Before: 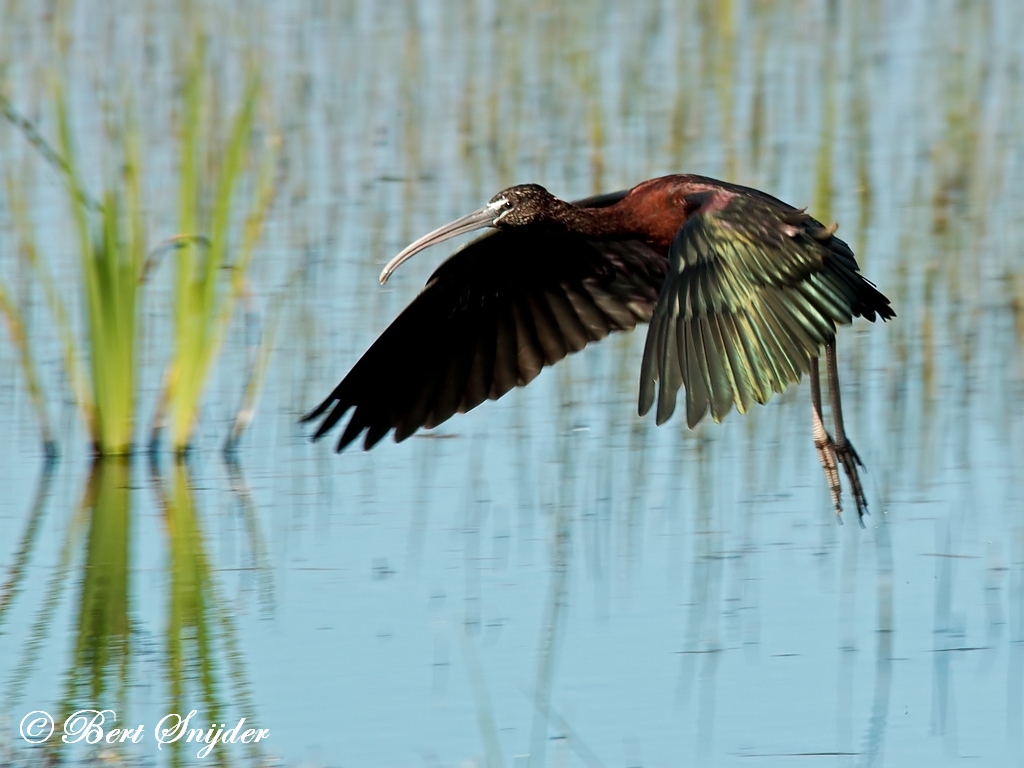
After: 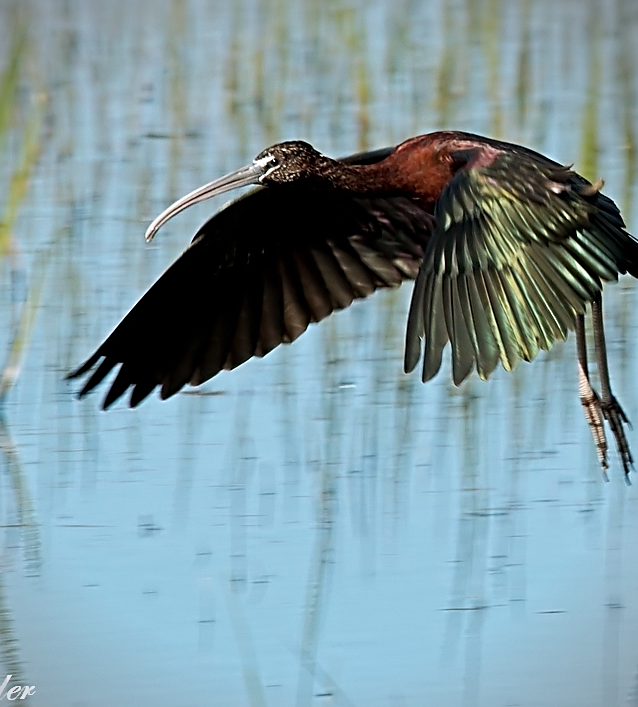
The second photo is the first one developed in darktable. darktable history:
white balance: red 0.976, blue 1.04
sharpen: radius 2.531, amount 0.628
crop and rotate: left 22.918%, top 5.629%, right 14.711%, bottom 2.247%
vignetting: fall-off start 91.19%
